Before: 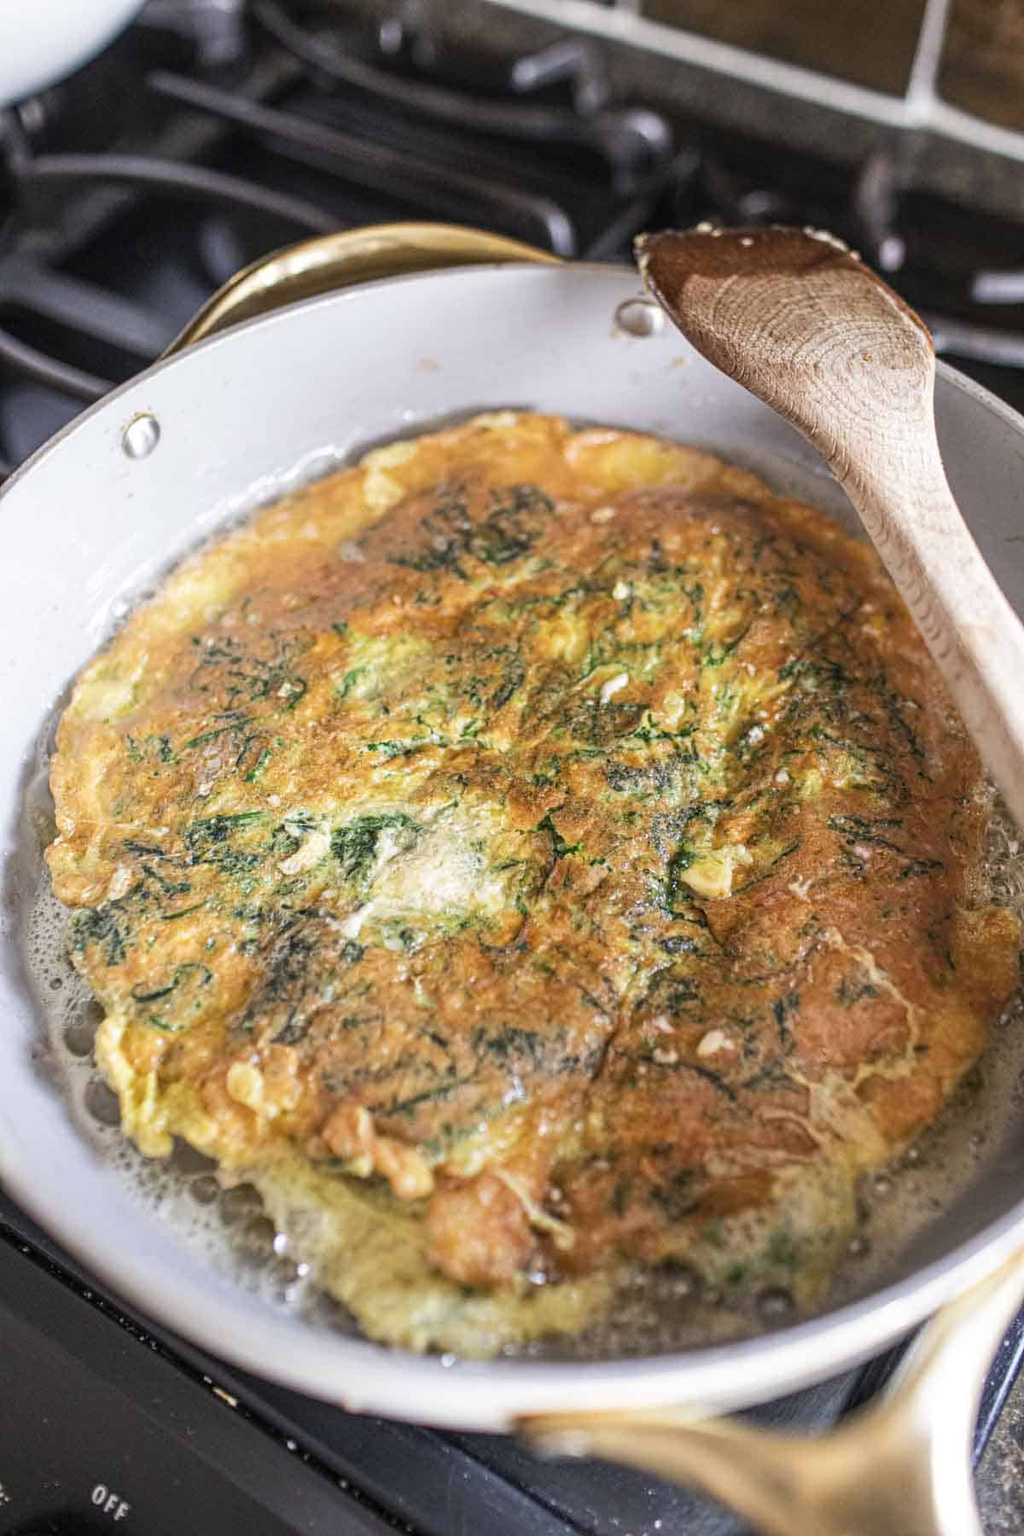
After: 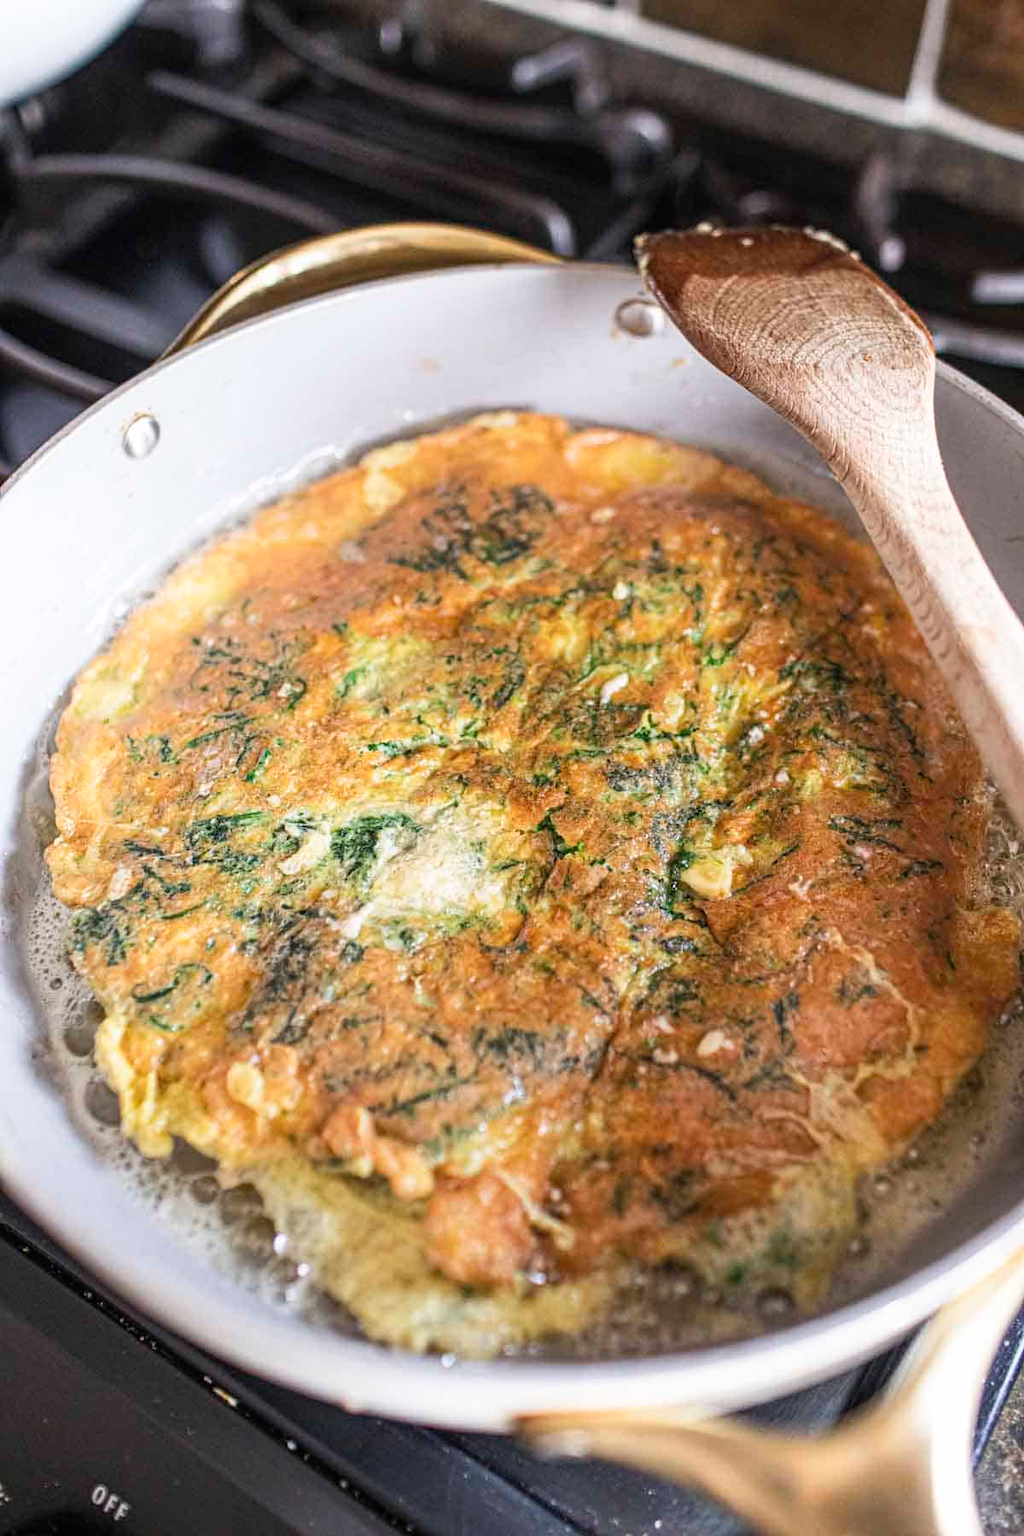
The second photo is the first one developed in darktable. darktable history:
contrast equalizer: y [[0.5, 0.5, 0.472, 0.5, 0.5, 0.5], [0.5 ×6], [0.5 ×6], [0 ×6], [0 ×6]]
shadows and highlights: shadows 0.378, highlights 40.23
